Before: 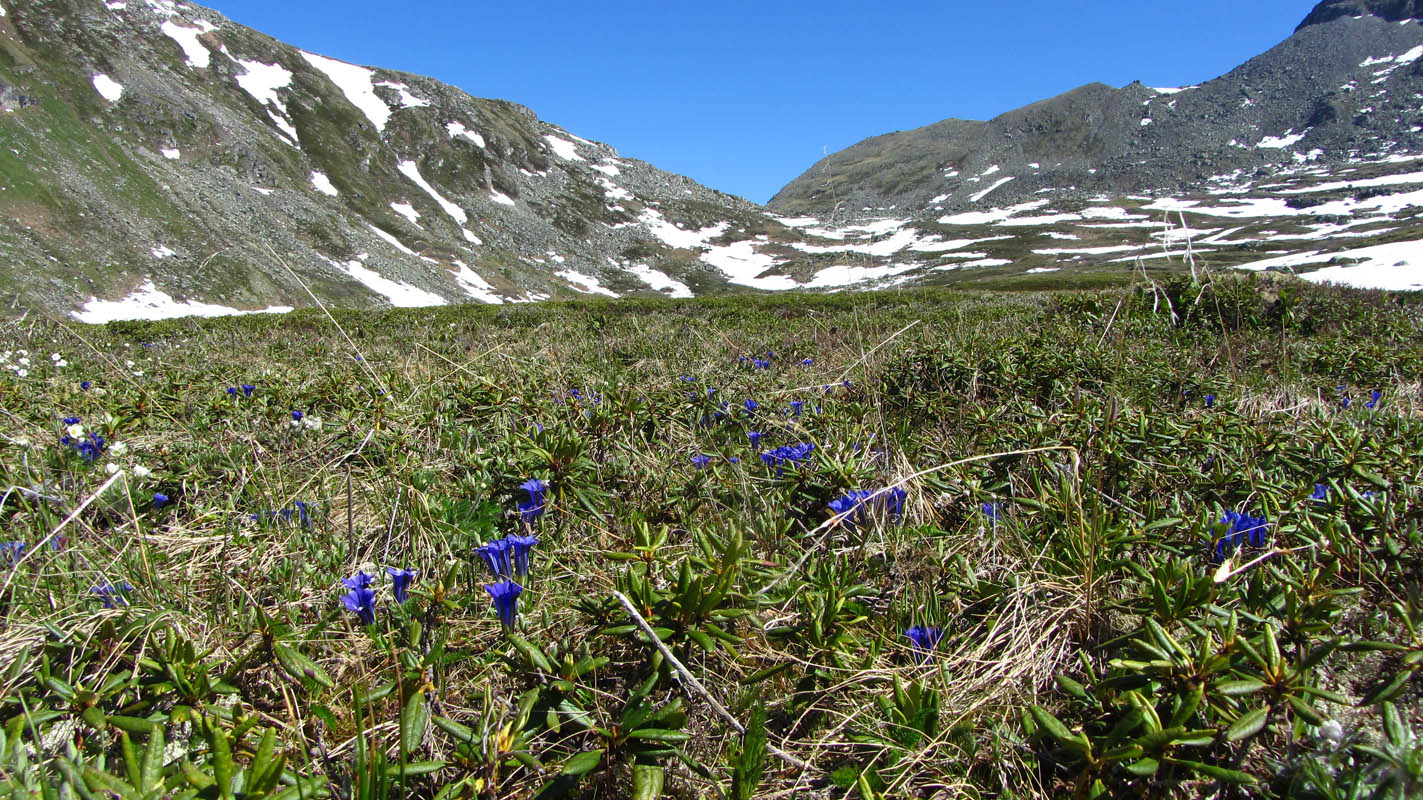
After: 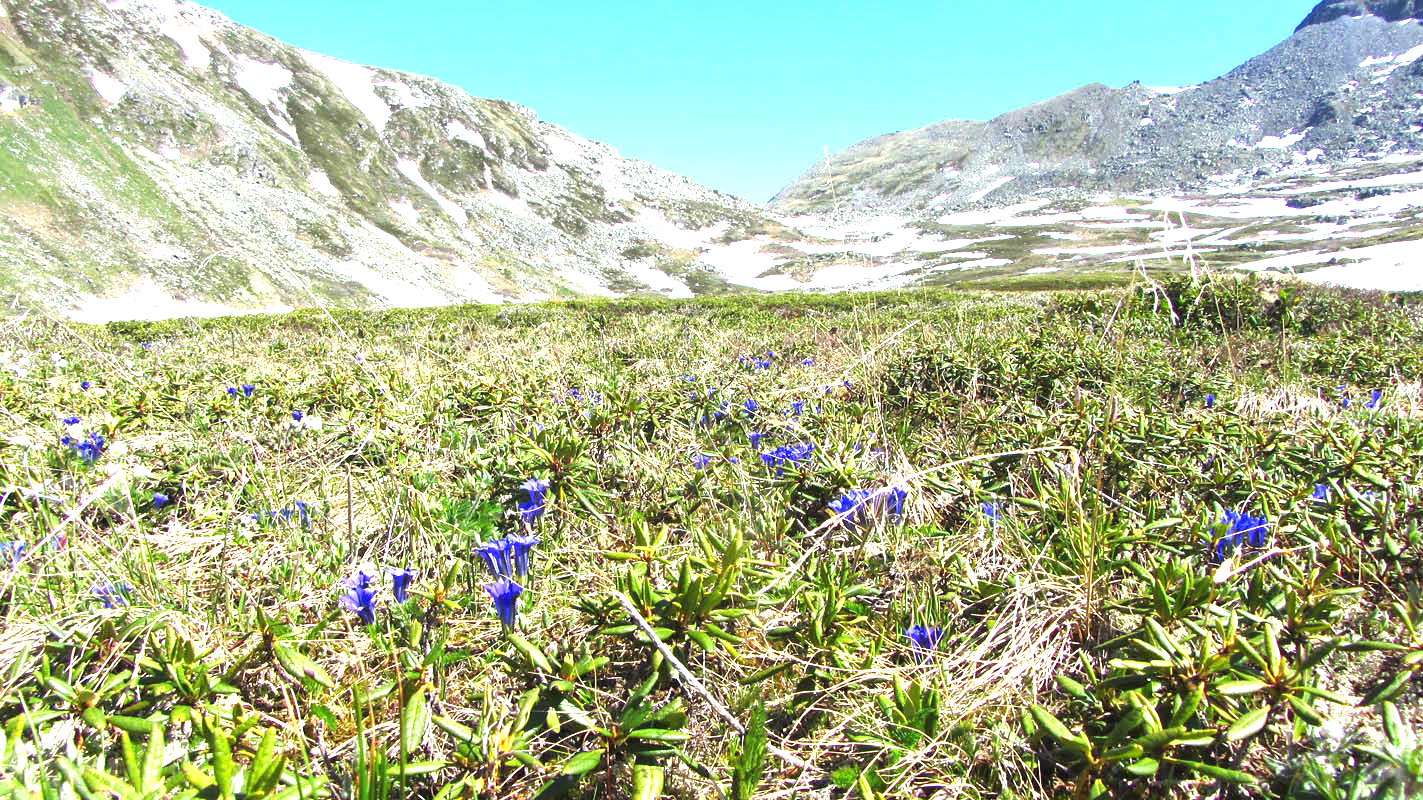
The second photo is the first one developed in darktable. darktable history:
exposure: black level correction 0, exposure 1.945 EV, compensate highlight preservation false
